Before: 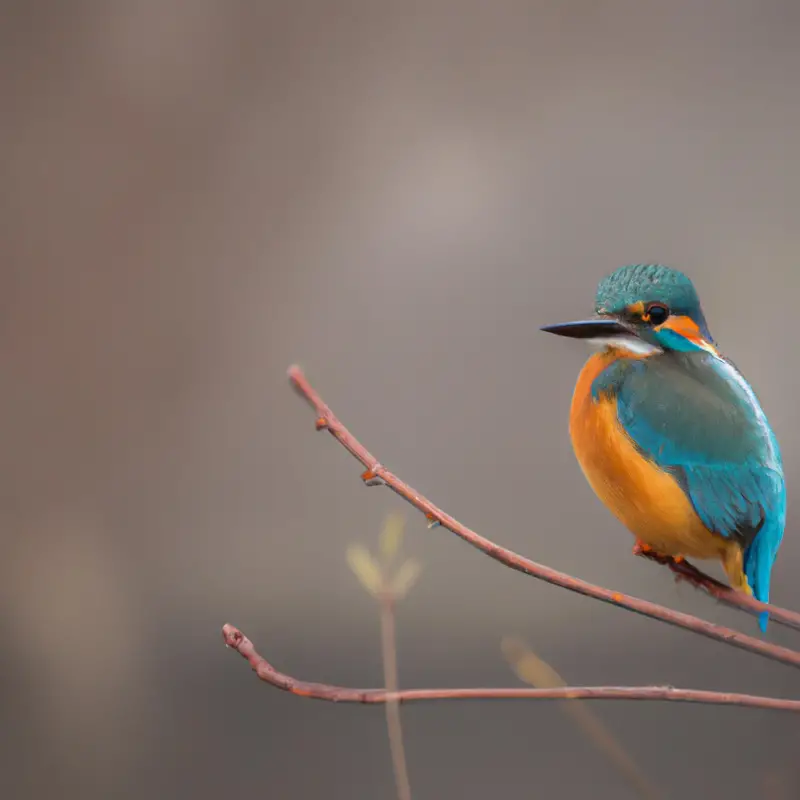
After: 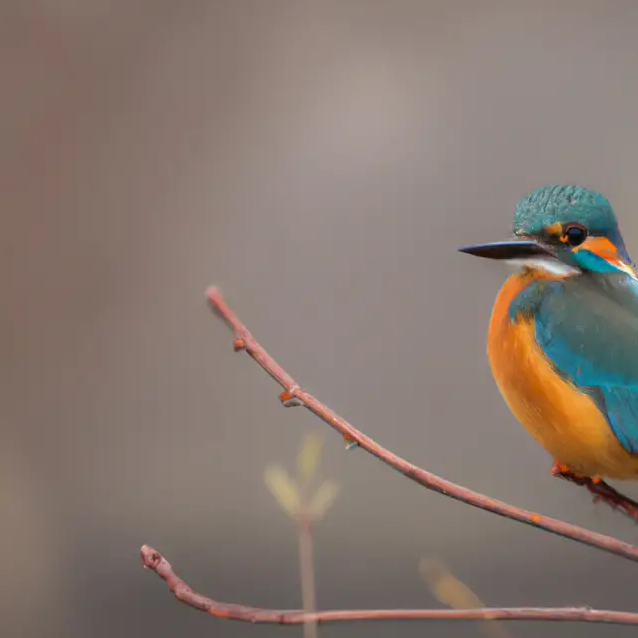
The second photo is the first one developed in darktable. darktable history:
crop and rotate: left 10.357%, top 9.908%, right 9.891%, bottom 10.331%
